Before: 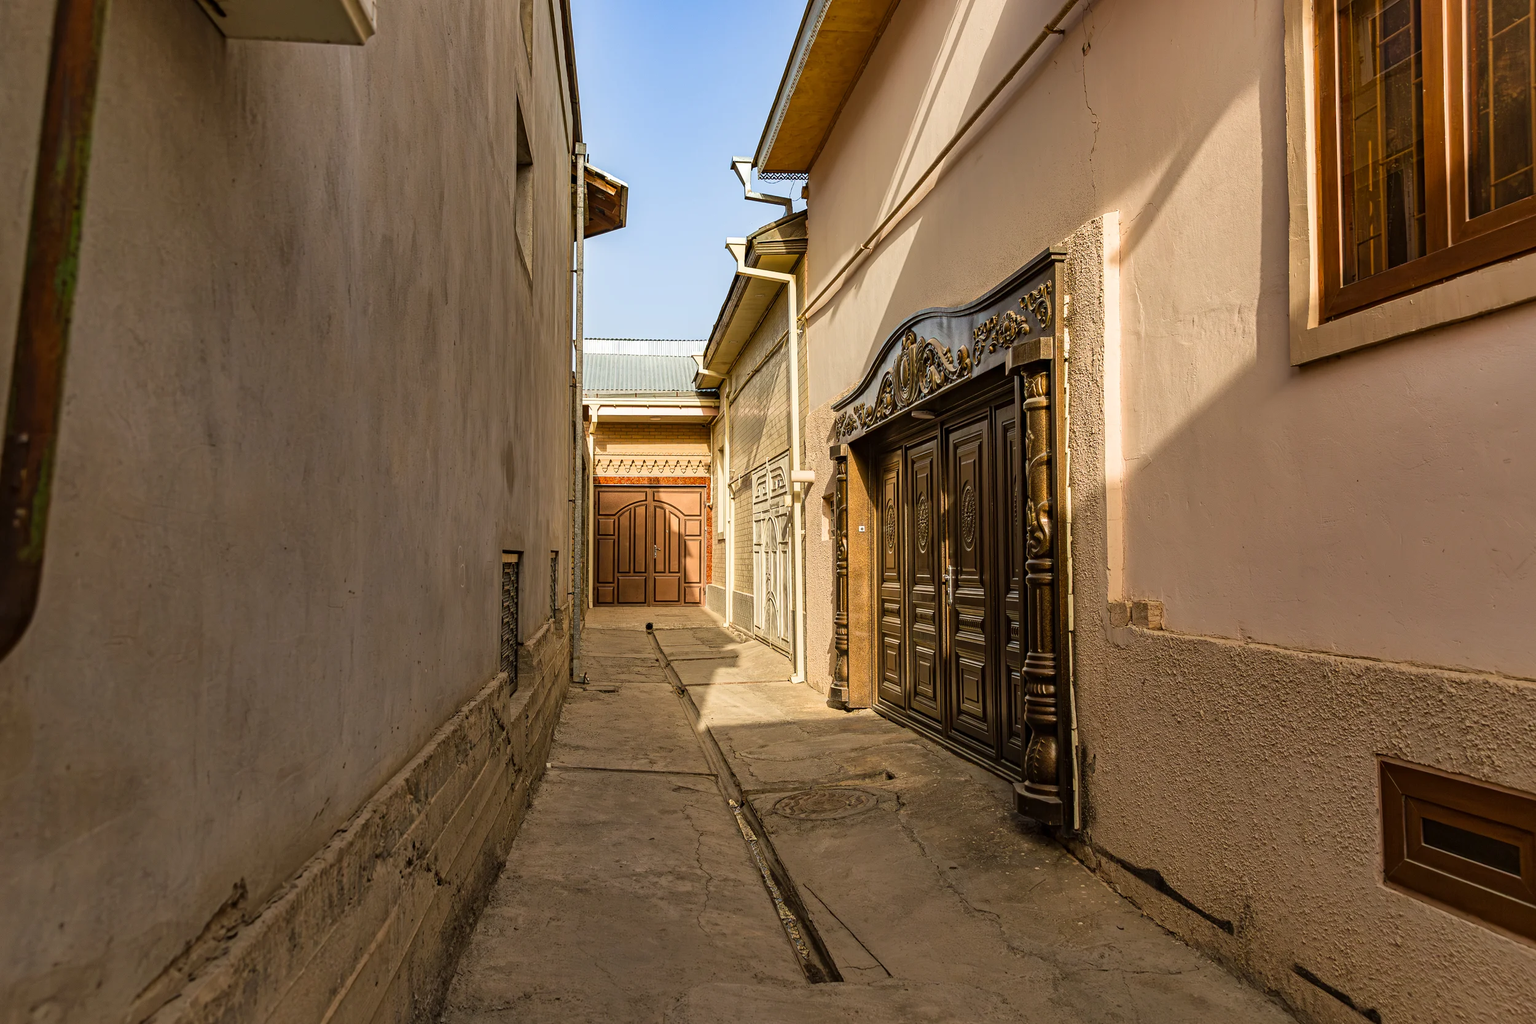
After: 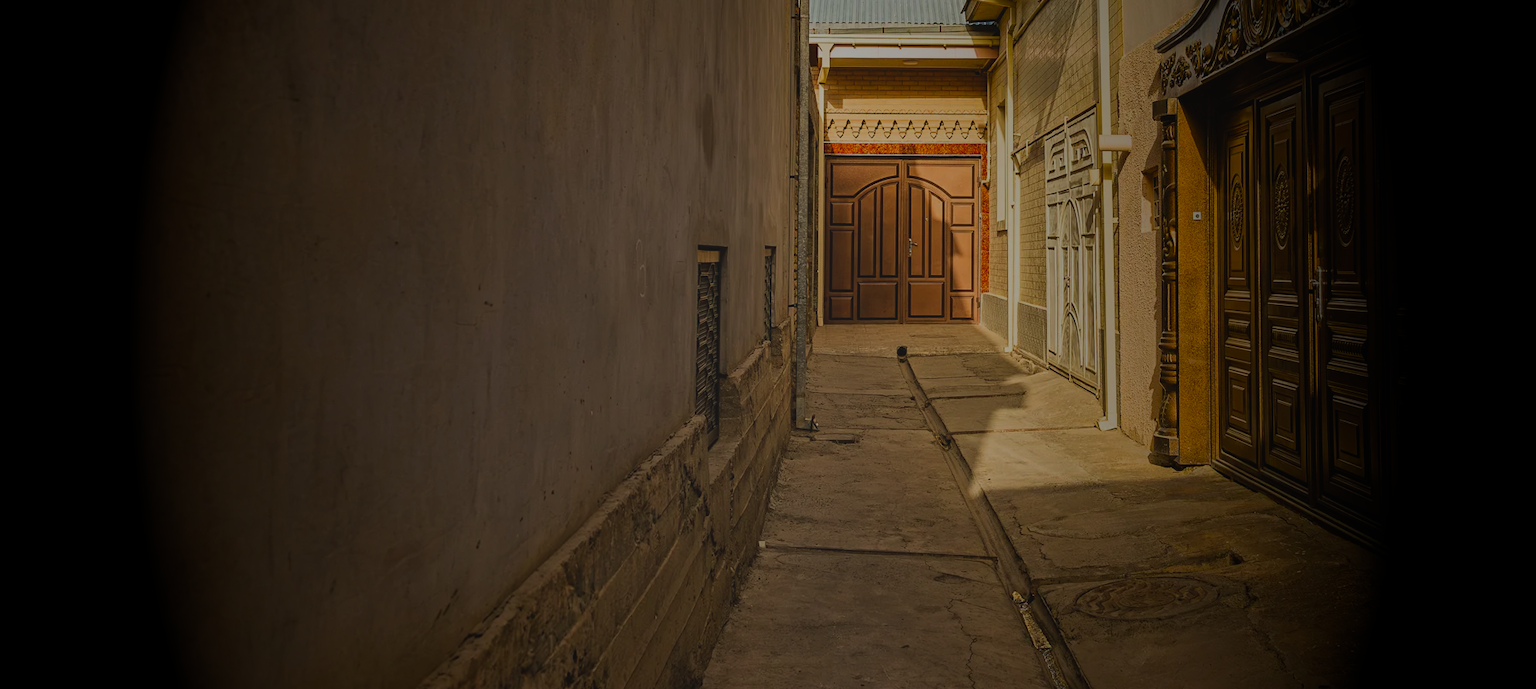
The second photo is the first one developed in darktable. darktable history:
contrast brightness saturation: contrast 0.04, saturation 0.16
crop: top 36.498%, right 27.964%, bottom 14.995%
exposure: black level correction -0.016, exposure -1.018 EV, compensate highlight preservation false
vignetting: fall-off start 15.9%, fall-off radius 100%, brightness -1, saturation 0.5, width/height ratio 0.719
